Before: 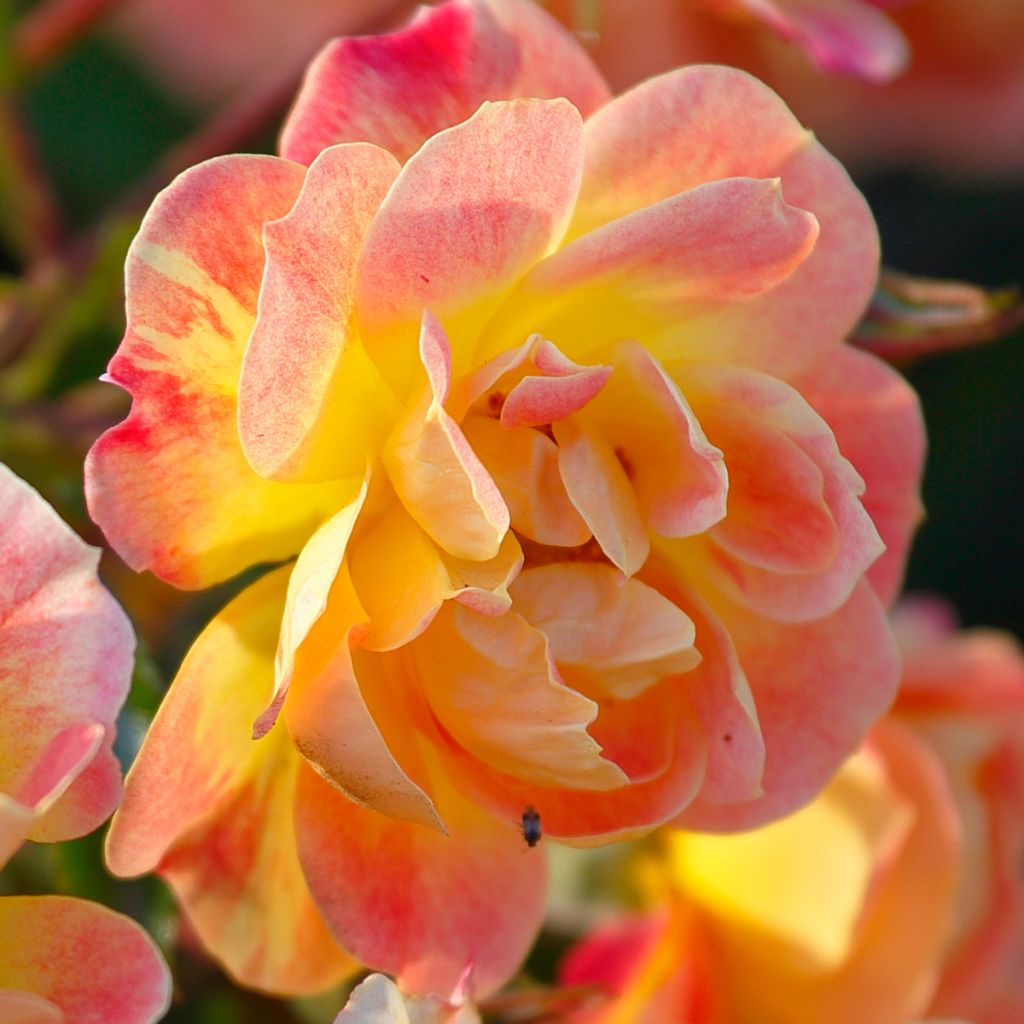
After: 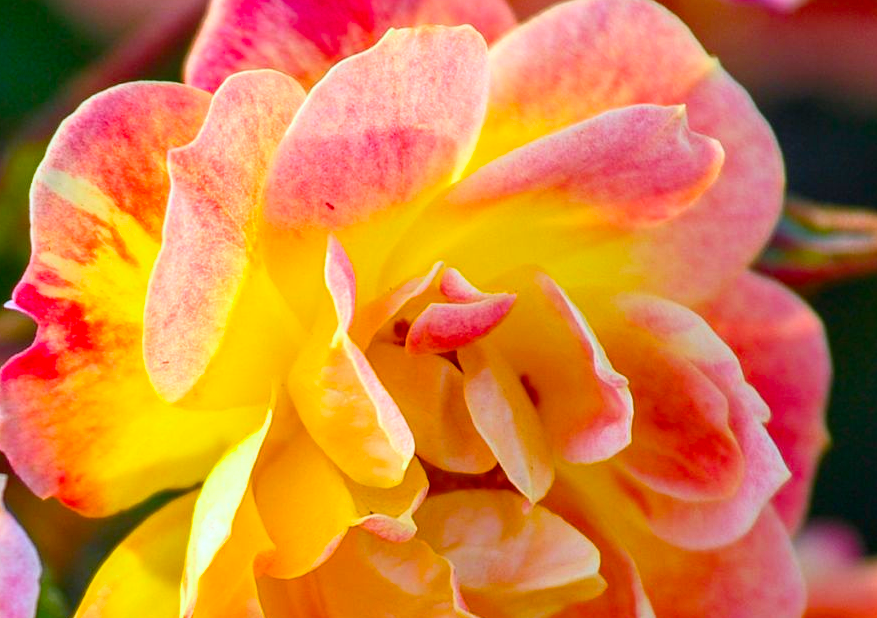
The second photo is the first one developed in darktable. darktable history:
local contrast: on, module defaults
contrast brightness saturation: contrast 0.2, brightness 0.16, saturation 0.22
exposure: exposure -0.157 EV, compensate highlight preservation false
crop and rotate: left 9.345%, top 7.22%, right 4.982%, bottom 32.331%
color balance: mode lift, gamma, gain (sRGB)
color balance rgb: perceptual saturation grading › global saturation 30%, global vibrance 20%
white balance: red 0.924, blue 1.095
